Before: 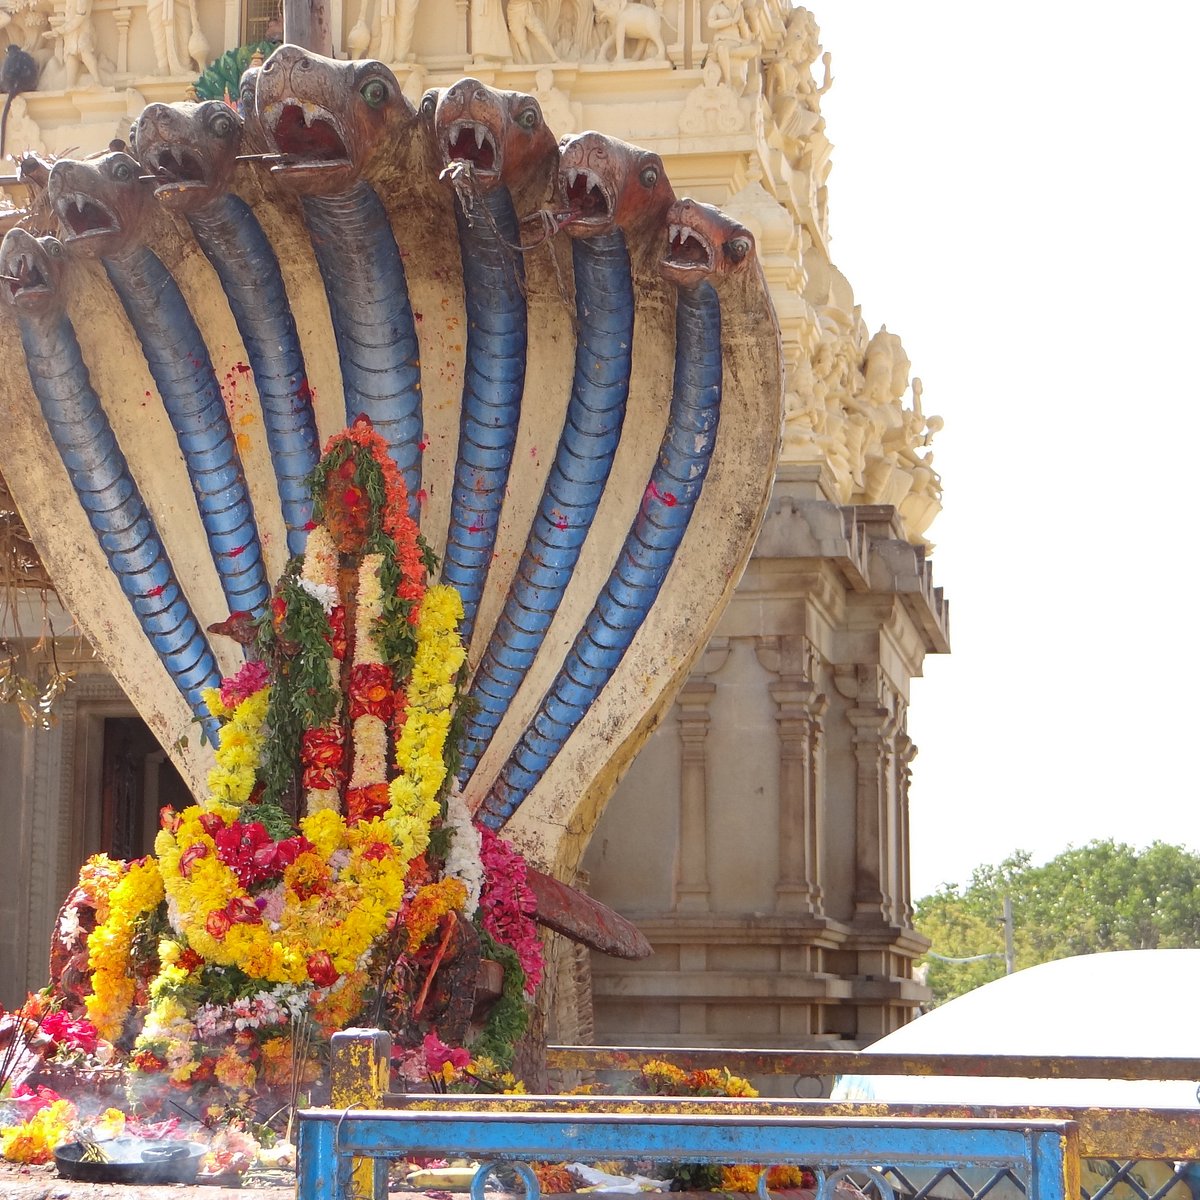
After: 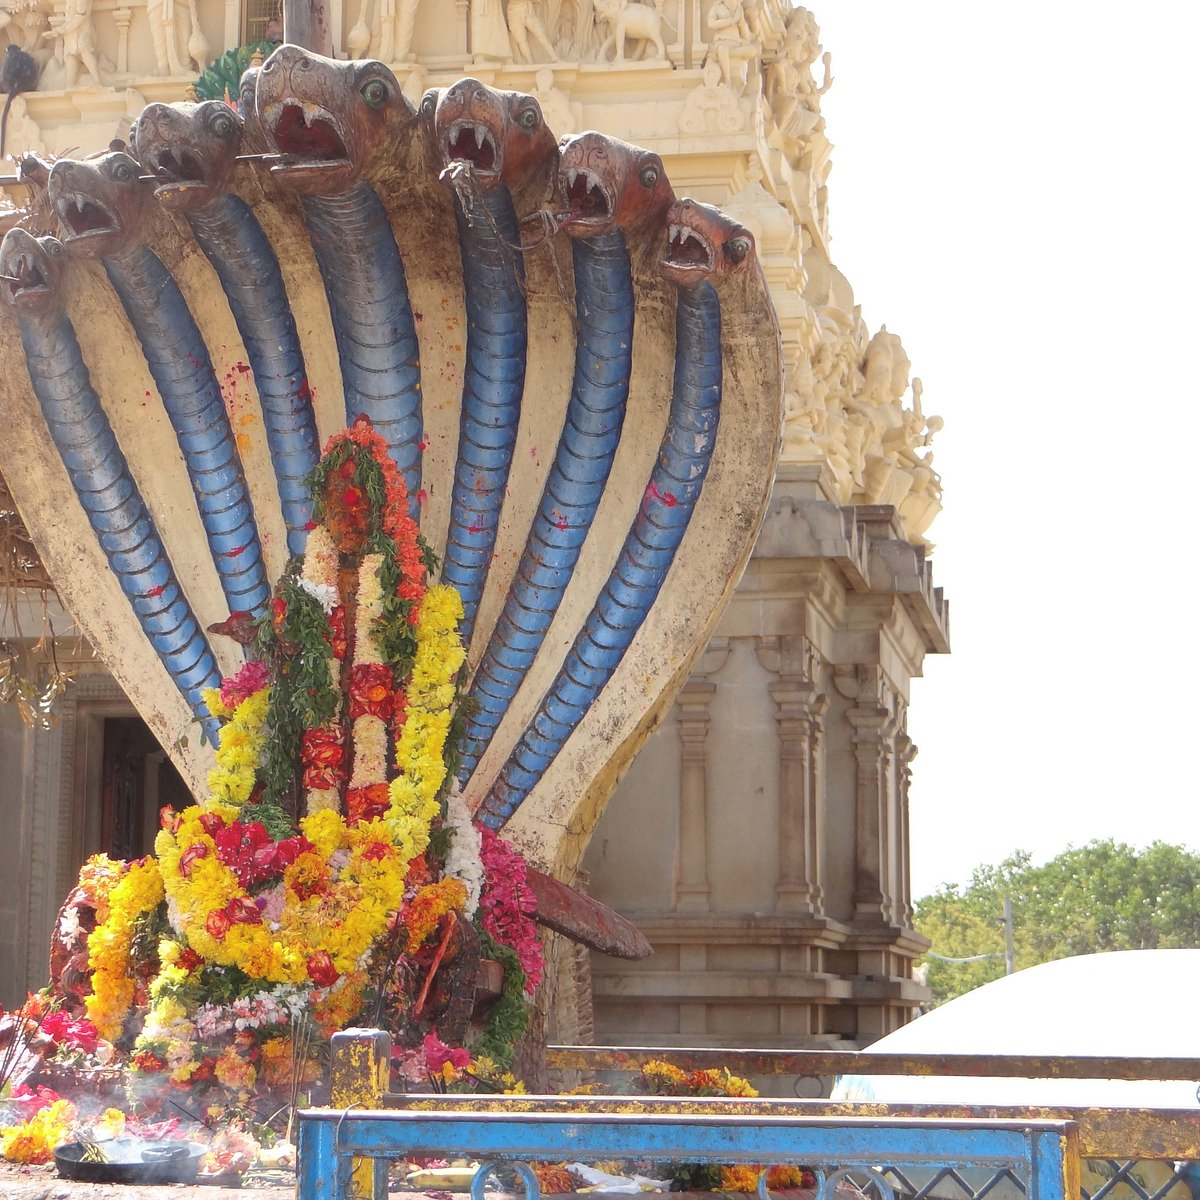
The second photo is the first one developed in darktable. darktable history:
haze removal: strength -0.106, compatibility mode true, adaptive false
